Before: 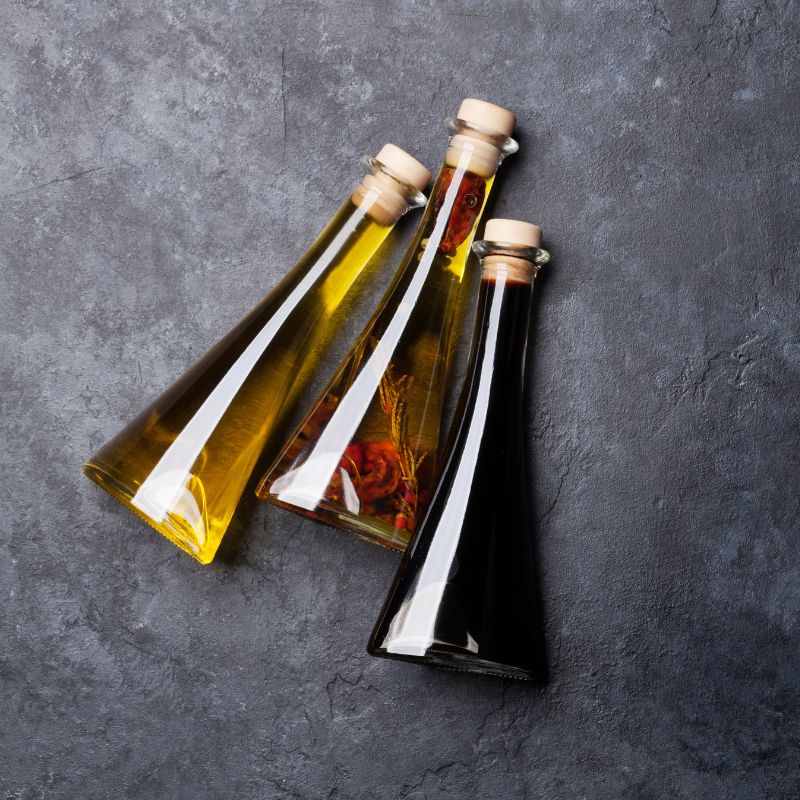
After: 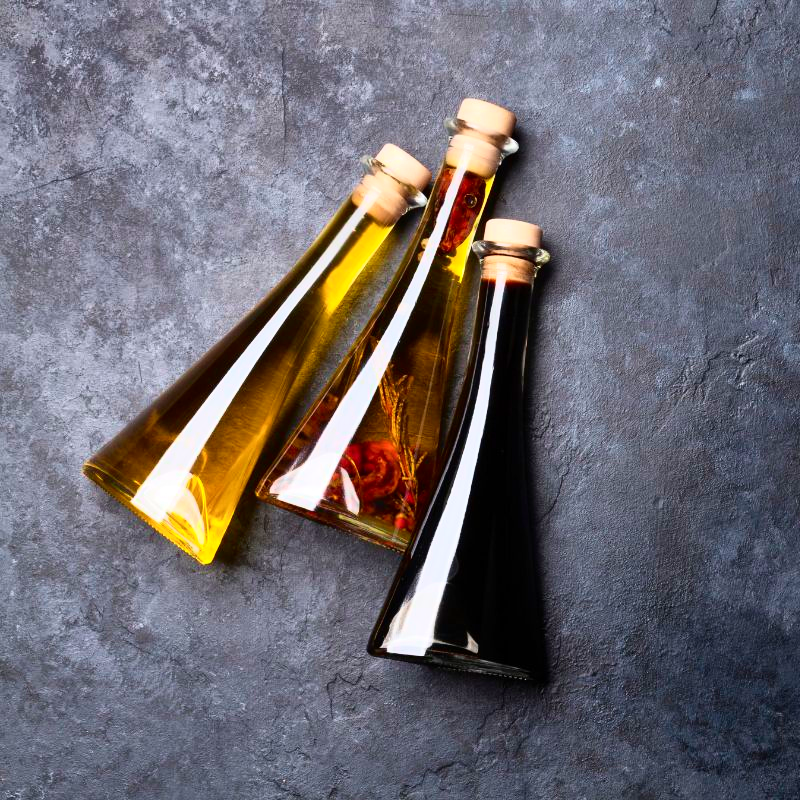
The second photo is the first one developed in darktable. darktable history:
levels: levels [0, 0.498, 0.996]
color balance rgb: perceptual saturation grading › global saturation 0.03%, perceptual brilliance grading › highlights 7.531%, perceptual brilliance grading › mid-tones 3.101%, perceptual brilliance grading › shadows 1.188%
tone curve: curves: ch0 [(0, 0) (0.091, 0.075) (0.409, 0.457) (0.733, 0.82) (0.844, 0.908) (0.909, 0.942) (1, 0.973)]; ch1 [(0, 0) (0.437, 0.404) (0.5, 0.5) (0.529, 0.556) (0.58, 0.606) (0.616, 0.654) (1, 1)]; ch2 [(0, 0) (0.442, 0.415) (0.5, 0.5) (0.535, 0.557) (0.585, 0.62) (1, 1)], color space Lab, independent channels, preserve colors none
shadows and highlights: shadows 18.41, highlights -83.45, soften with gaussian
